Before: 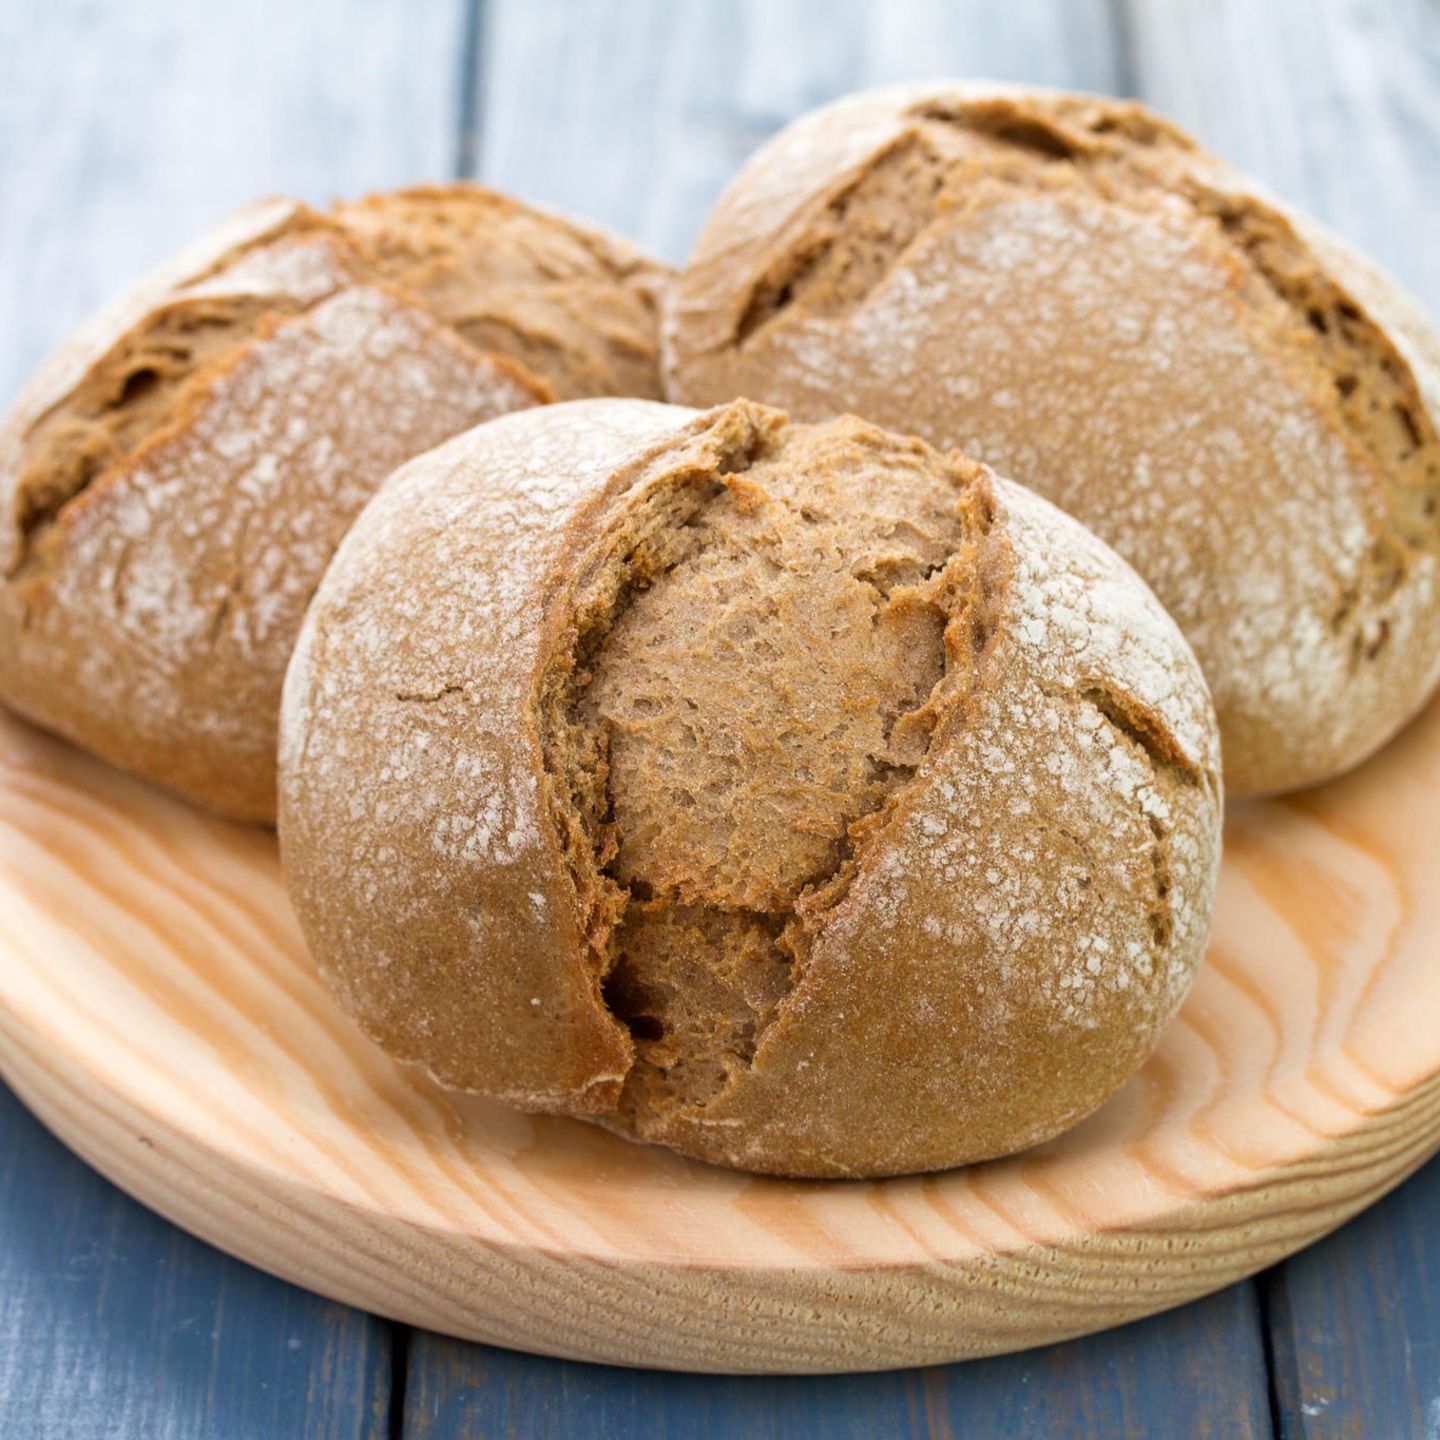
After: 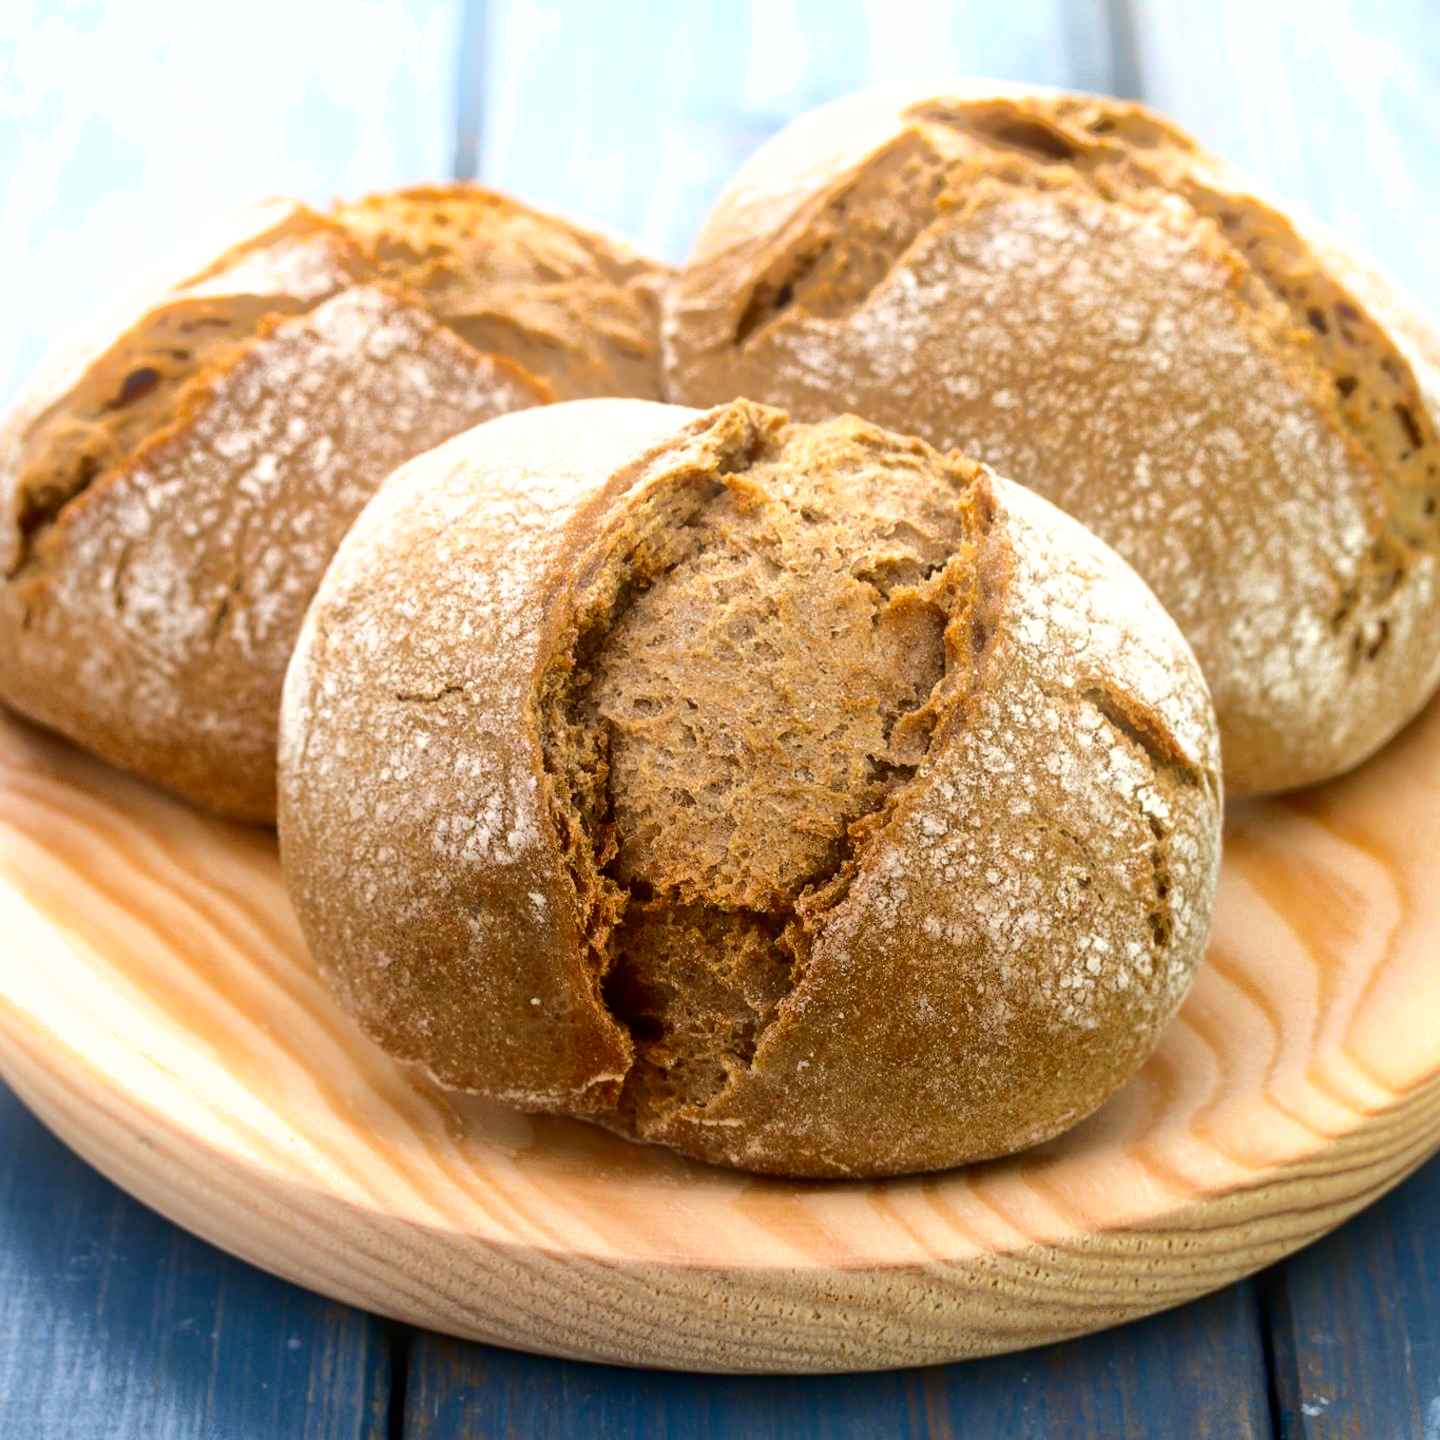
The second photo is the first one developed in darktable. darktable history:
bloom: size 15%, threshold 97%, strength 7%
contrast brightness saturation: contrast 0.2, brightness -0.11, saturation 0.1
tone equalizer: -8 EV -0.417 EV, -7 EV -0.389 EV, -6 EV -0.333 EV, -5 EV -0.222 EV, -3 EV 0.222 EV, -2 EV 0.333 EV, -1 EV 0.389 EV, +0 EV 0.417 EV, edges refinement/feathering 500, mask exposure compensation -1.57 EV, preserve details no
shadows and highlights: shadows 40, highlights -60
